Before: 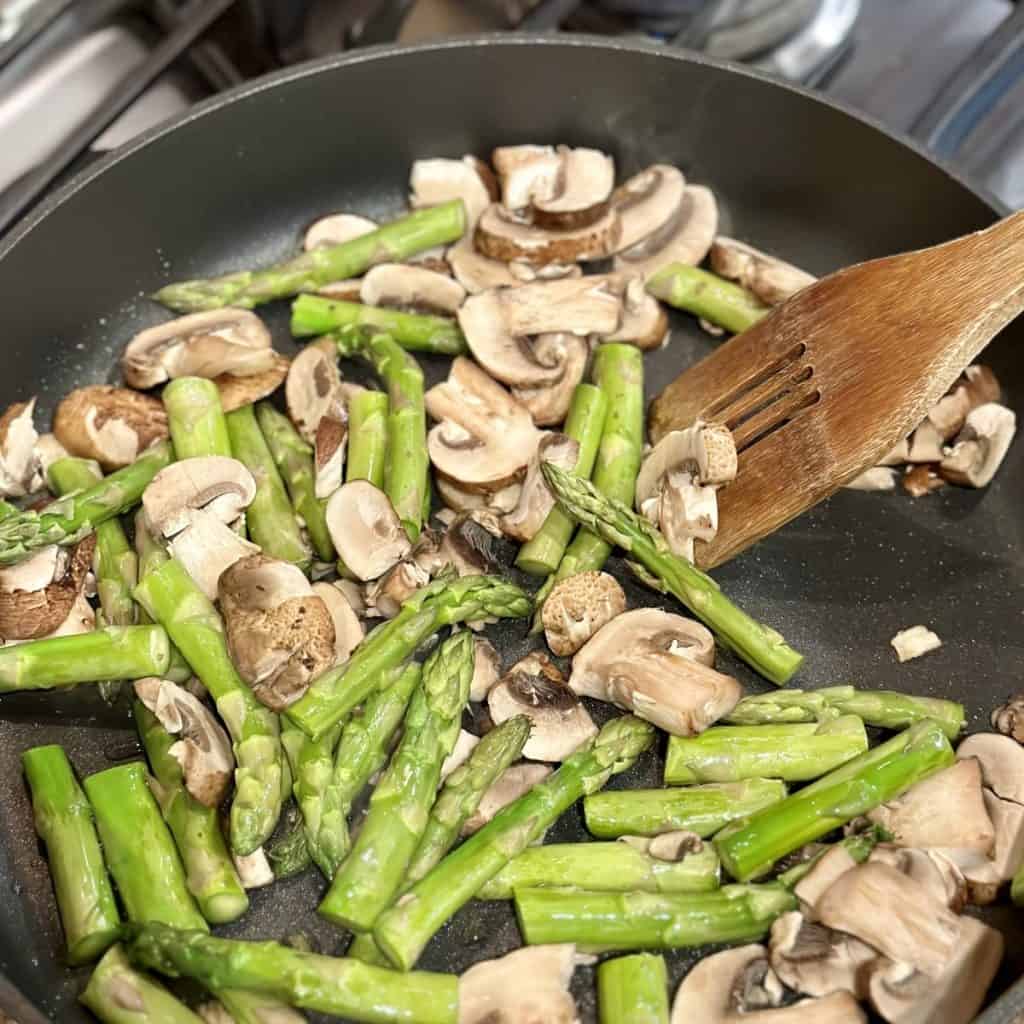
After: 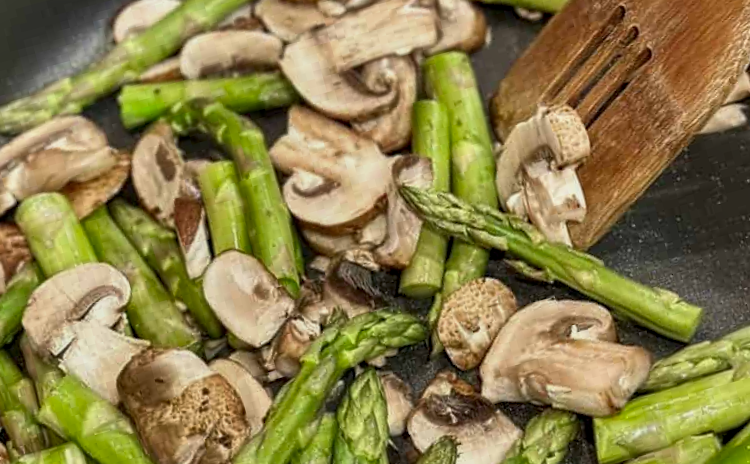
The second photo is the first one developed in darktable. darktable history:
local contrast: on, module defaults
shadows and highlights: shadows 80.73, white point adjustment -9.07, highlights -61.46, soften with gaussian
crop and rotate: left 11.831%, top 11.346%, right 13.429%, bottom 13.899%
rotate and perspective: rotation -14.8°, crop left 0.1, crop right 0.903, crop top 0.25, crop bottom 0.748
